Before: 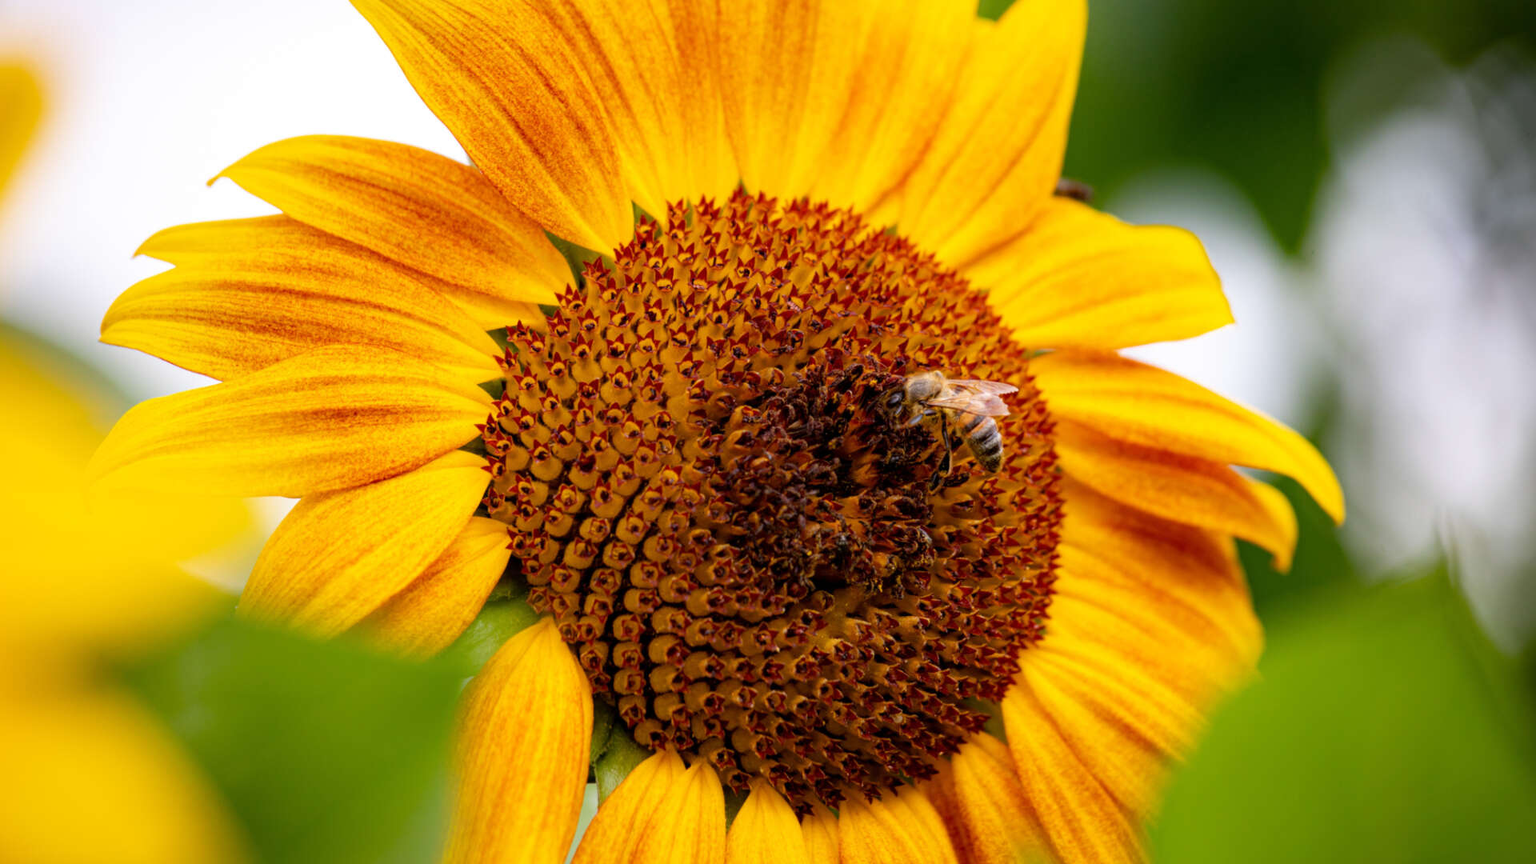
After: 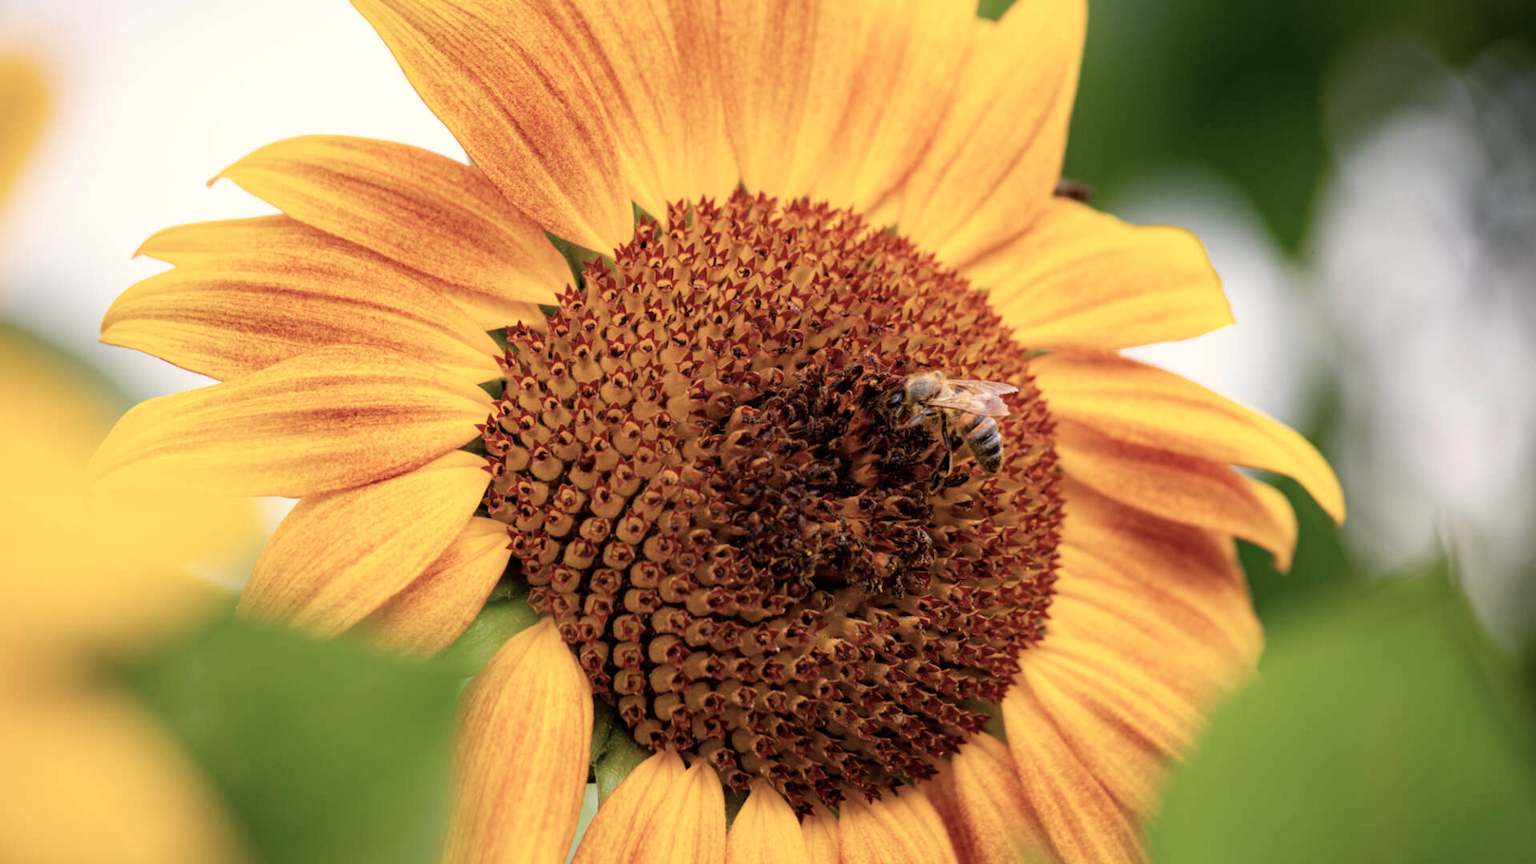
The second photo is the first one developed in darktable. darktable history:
color balance rgb: highlights gain › chroma 2.971%, highlights gain › hue 77.01°, linear chroma grading › global chroma 15.417%, perceptual saturation grading › global saturation -32.179%
